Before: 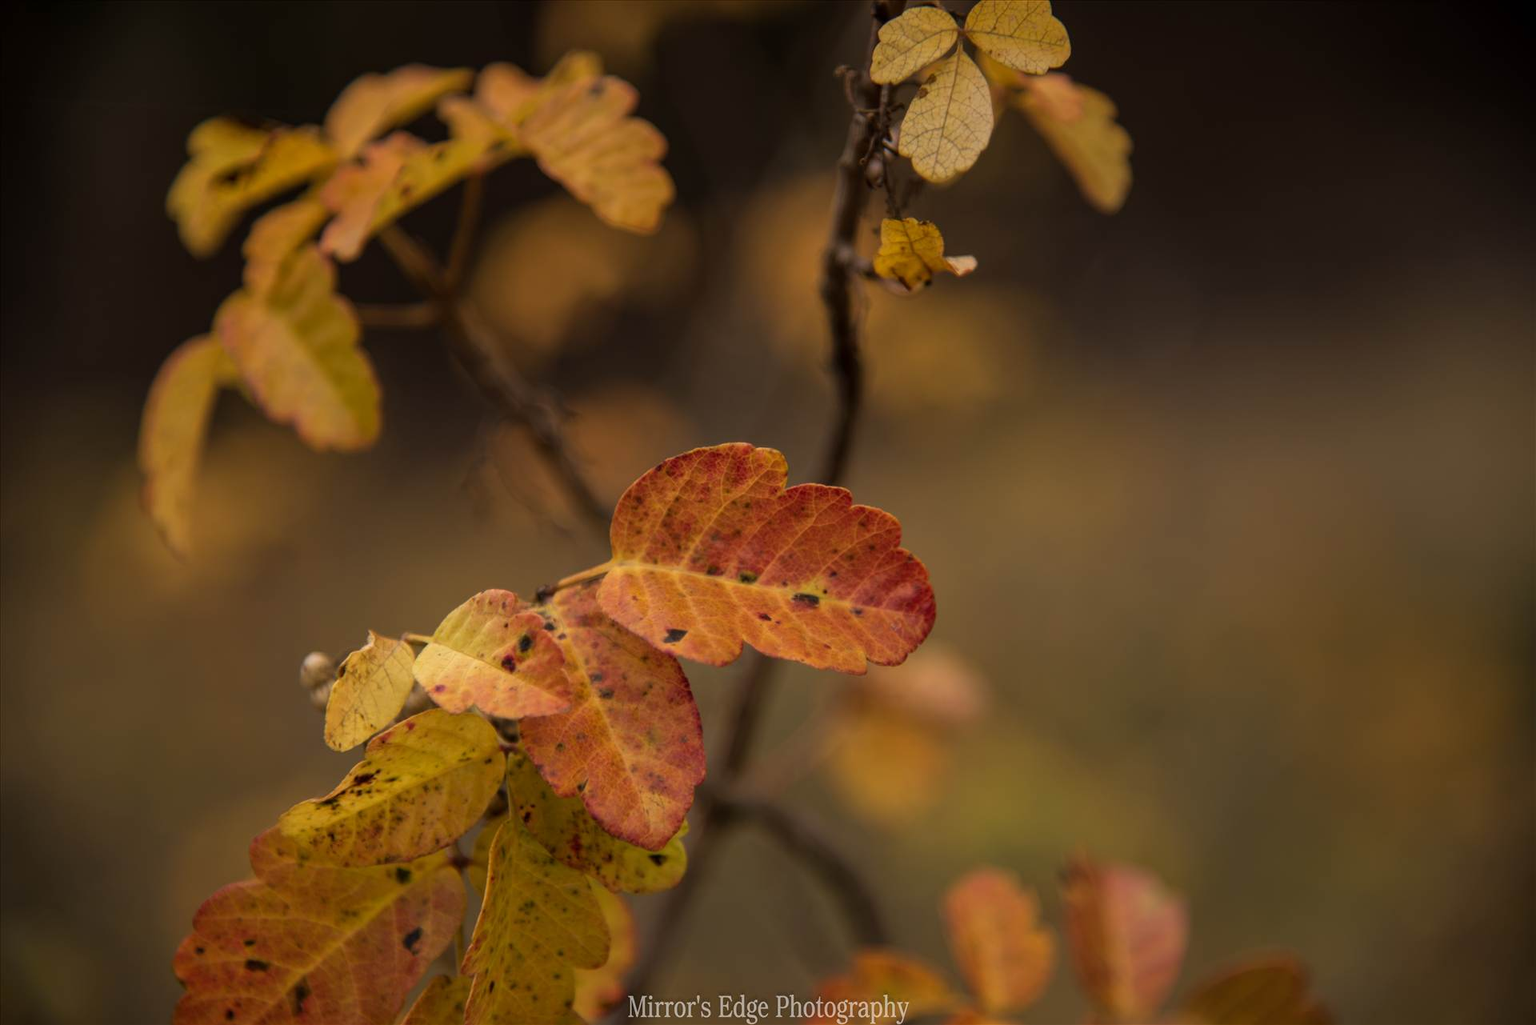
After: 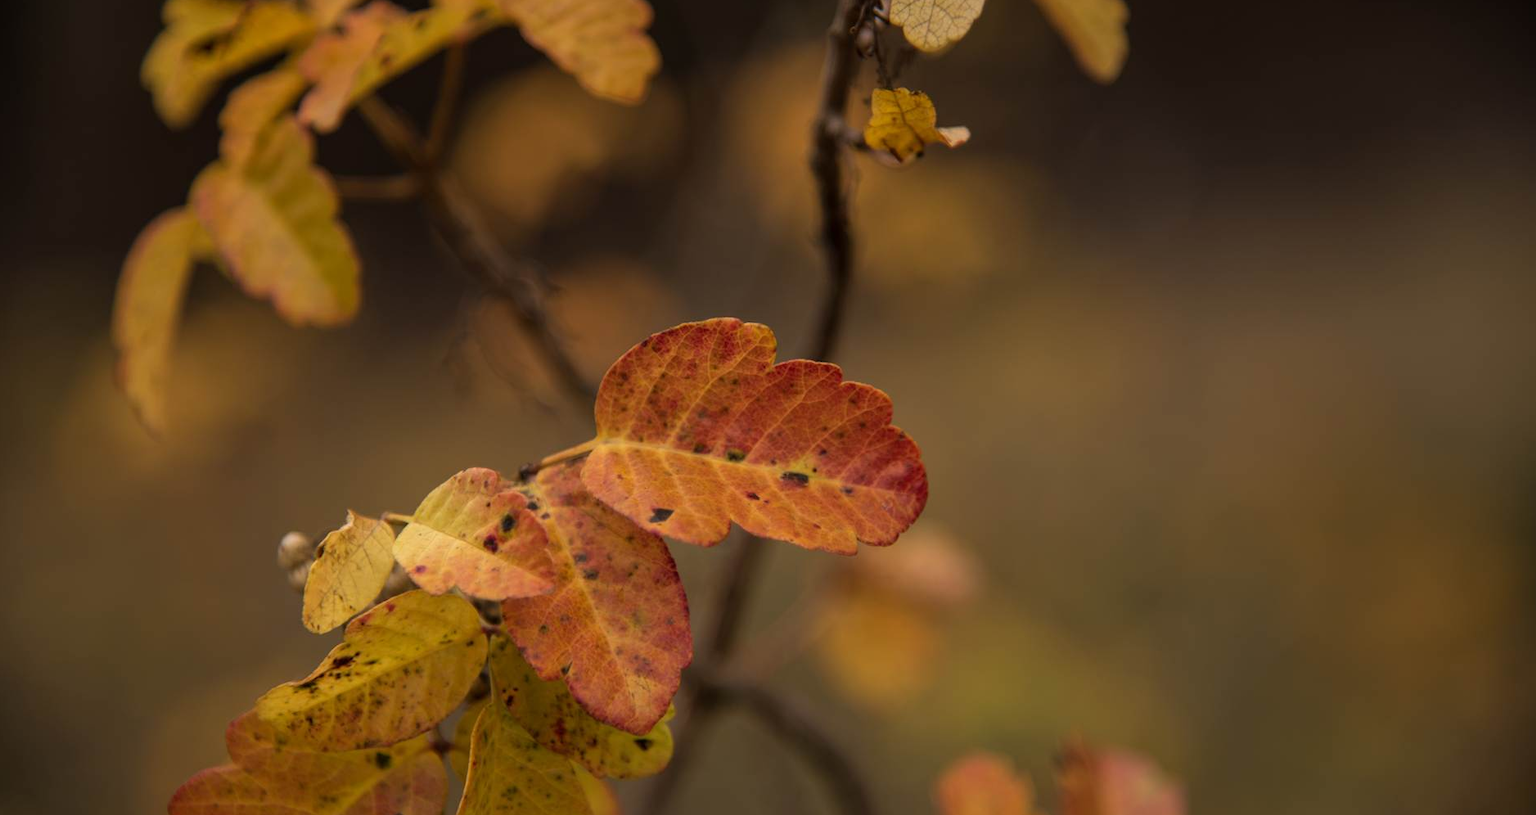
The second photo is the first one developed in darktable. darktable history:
crop and rotate: left 1.921%, top 12.941%, right 0.278%, bottom 9.151%
